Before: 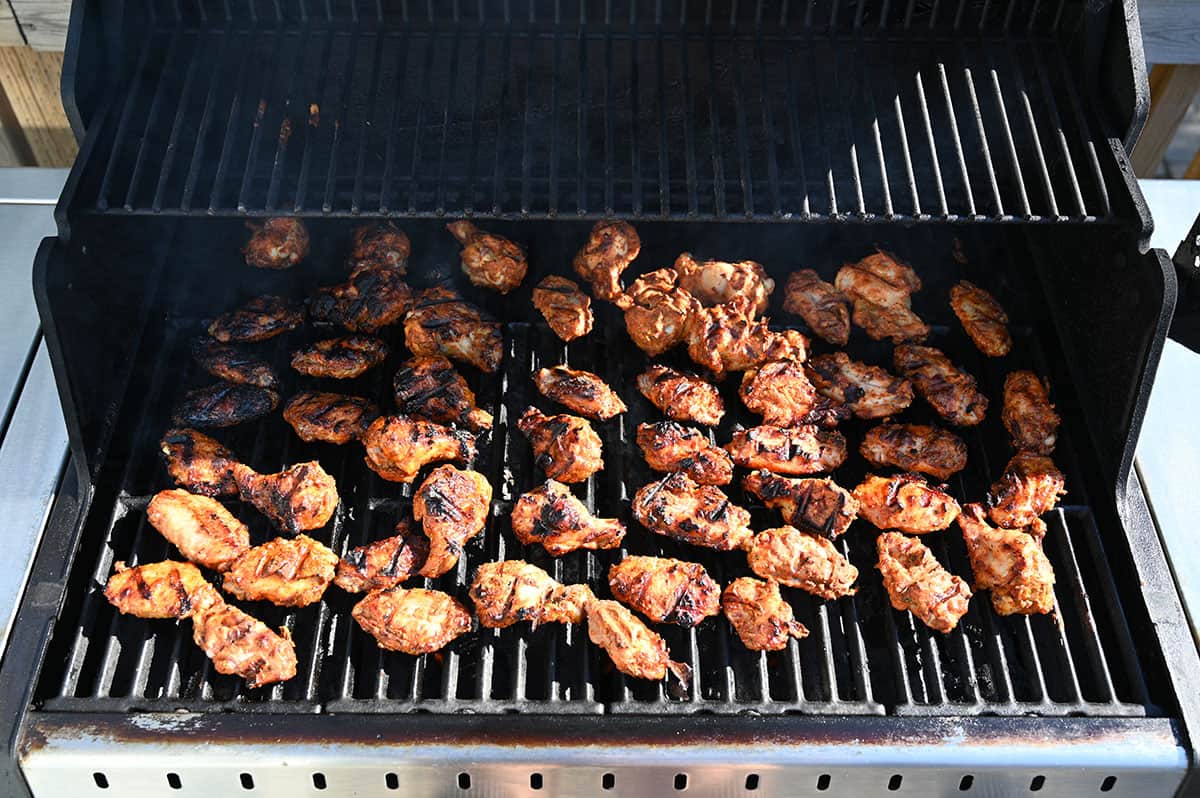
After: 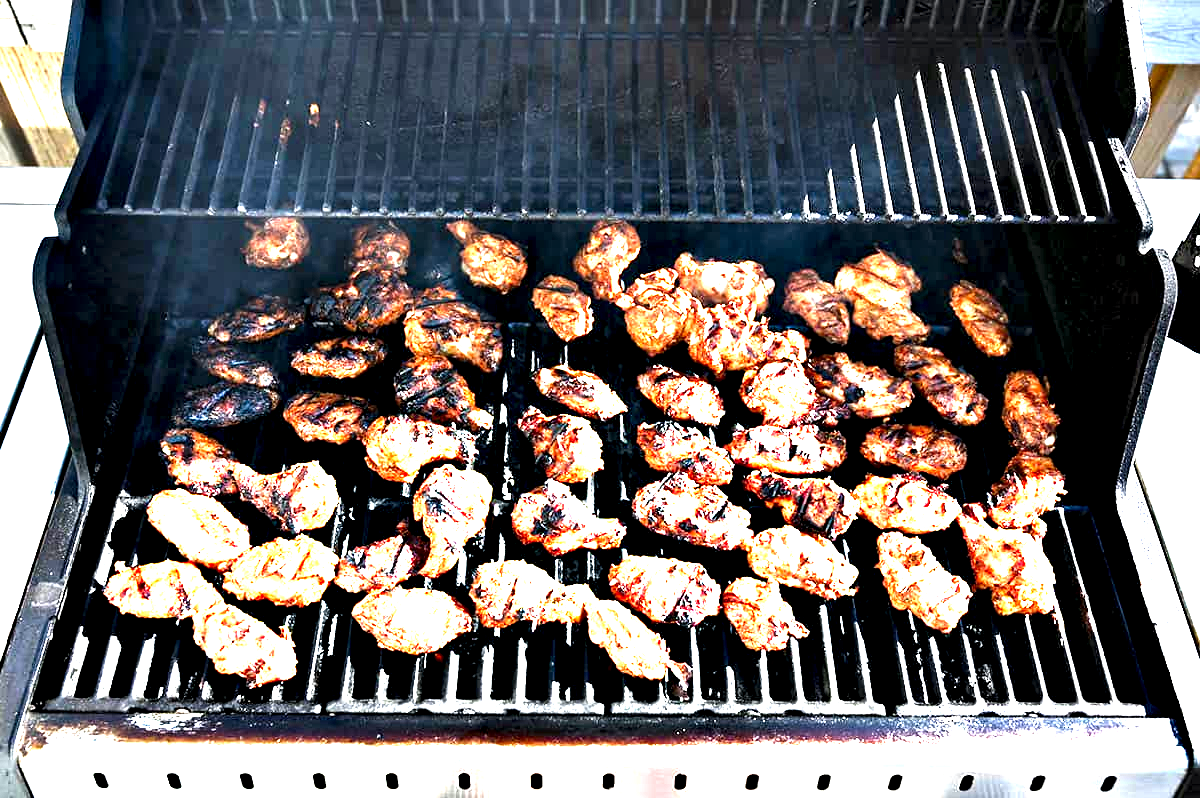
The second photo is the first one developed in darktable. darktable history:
exposure: exposure 2.208 EV, compensate exposure bias true, compensate highlight preservation false
contrast equalizer: octaves 7, y [[0.627 ×6], [0.563 ×6], [0 ×6], [0 ×6], [0 ×6]]
